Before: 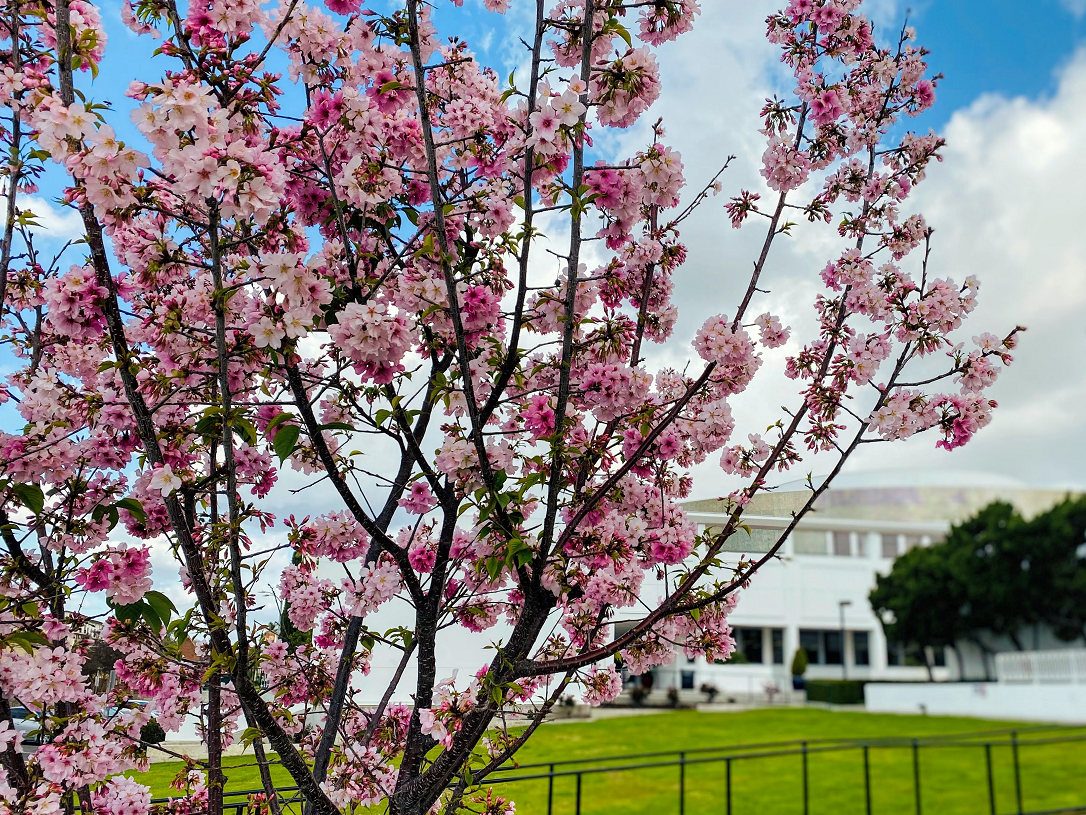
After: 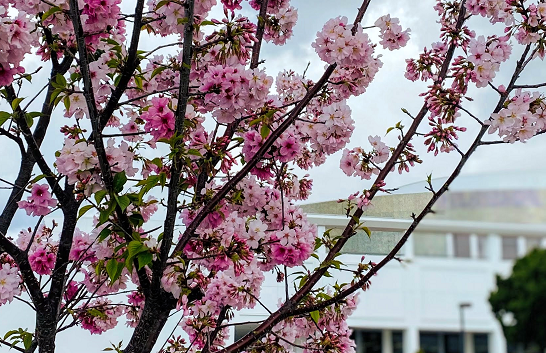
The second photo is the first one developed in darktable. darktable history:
white balance: red 0.976, blue 1.04
crop: left 35.03%, top 36.625%, right 14.663%, bottom 20.057%
